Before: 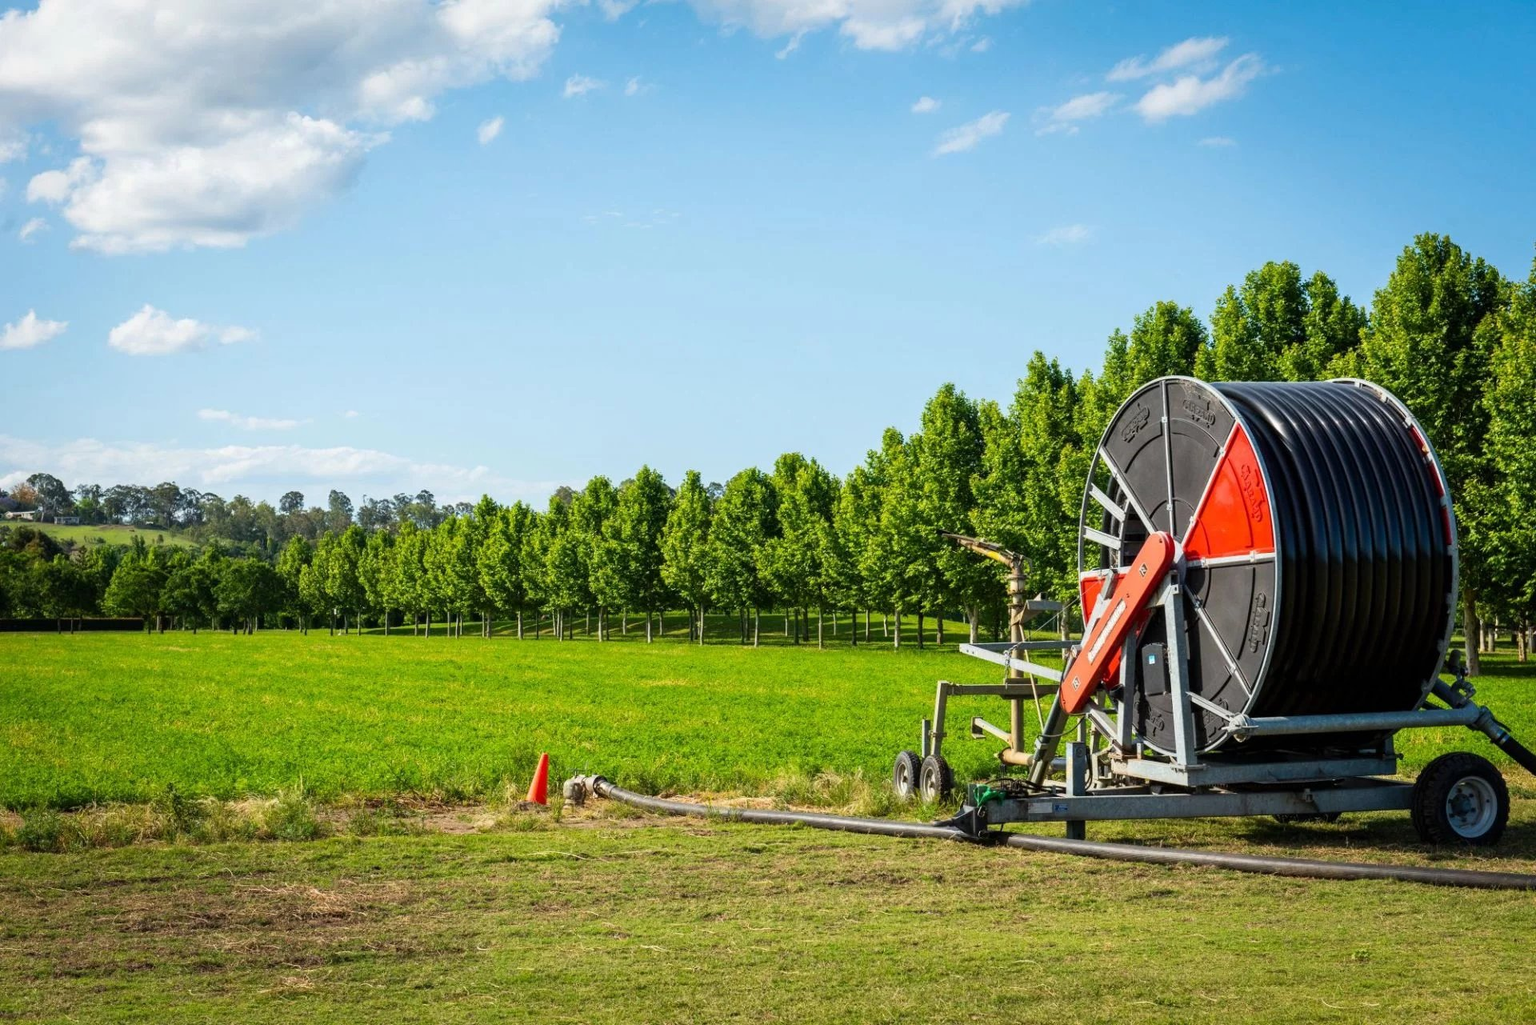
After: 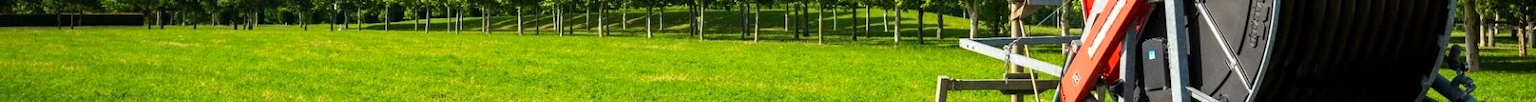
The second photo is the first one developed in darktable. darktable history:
crop and rotate: top 59.084%, bottom 30.916%
levels: levels [0, 0.474, 0.947]
